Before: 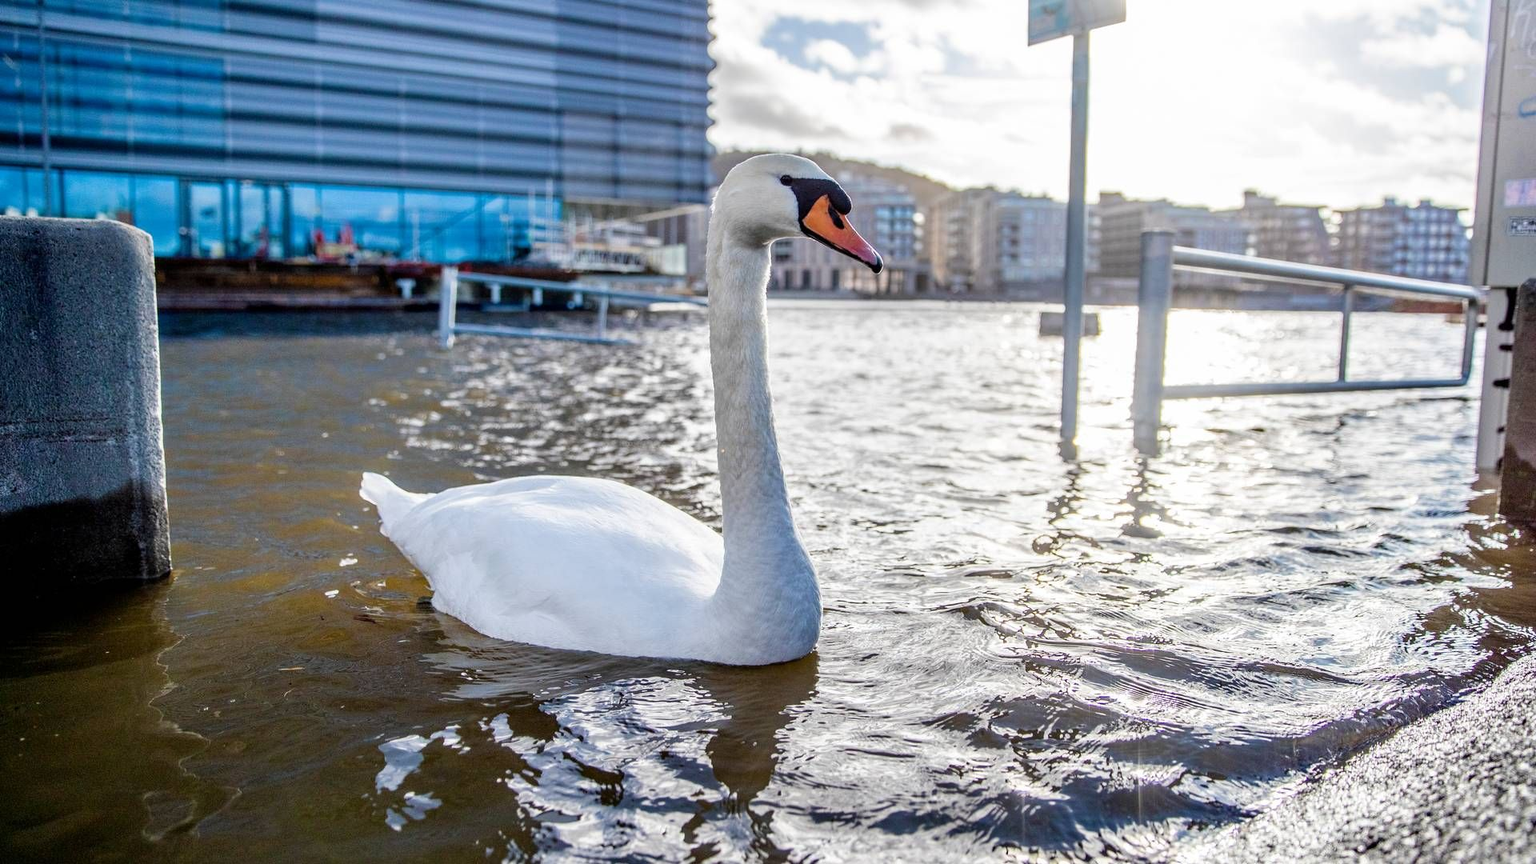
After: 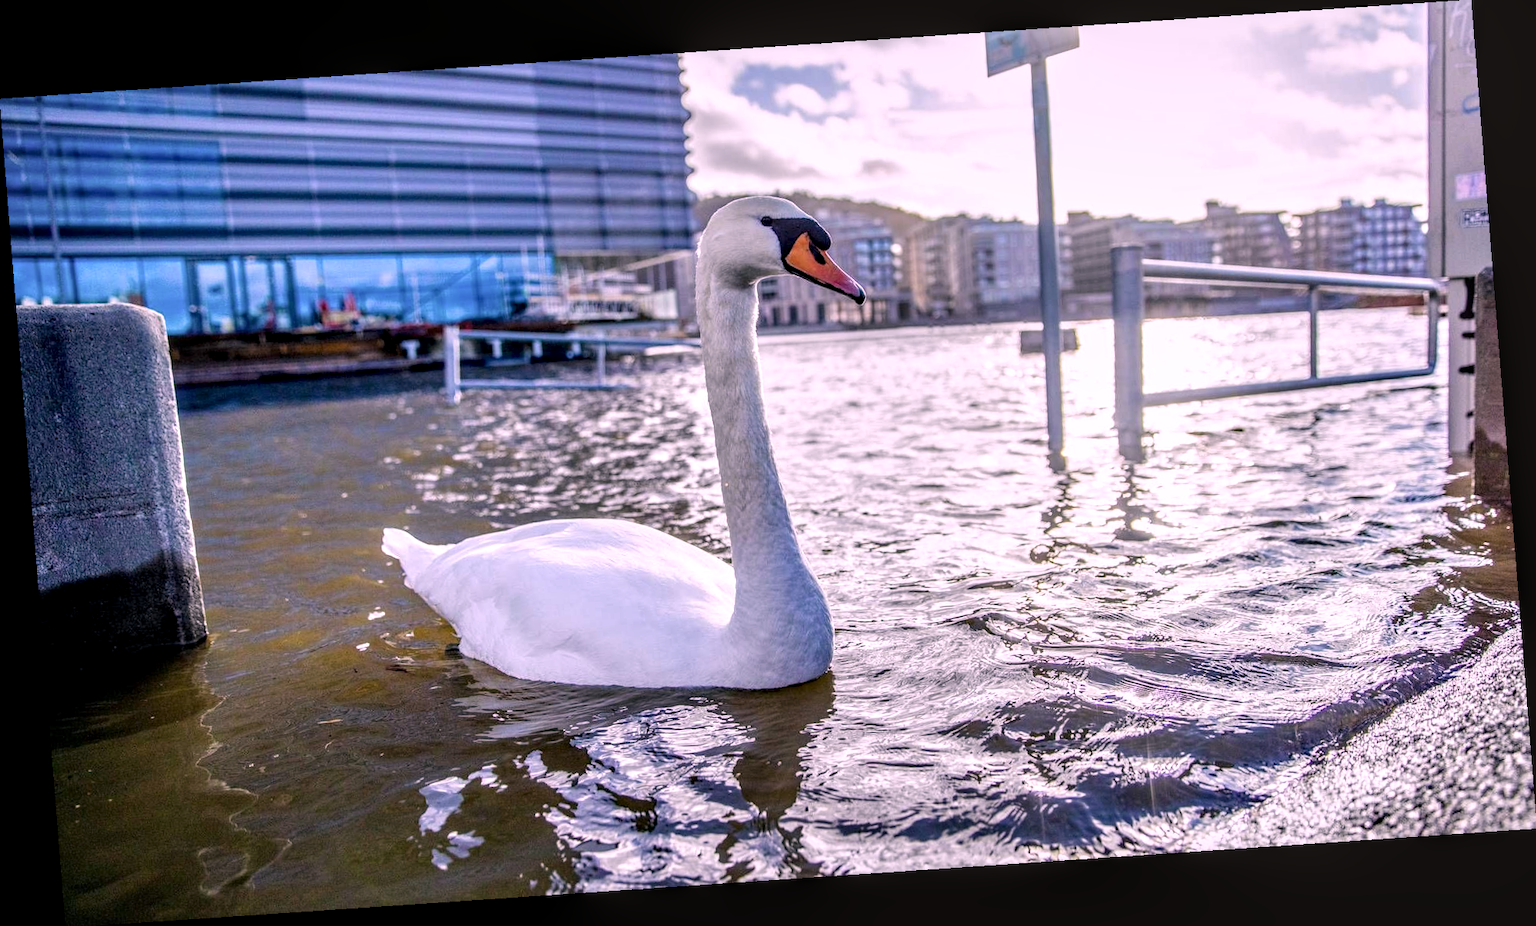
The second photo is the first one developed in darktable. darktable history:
local contrast: detail 130%
color correction: highlights a* 21.16, highlights b* 19.61
color calibration: x 0.396, y 0.386, temperature 3669 K
rotate and perspective: rotation -4.2°, shear 0.006, automatic cropping off
exposure: exposure 0.127 EV, compensate highlight preservation false
